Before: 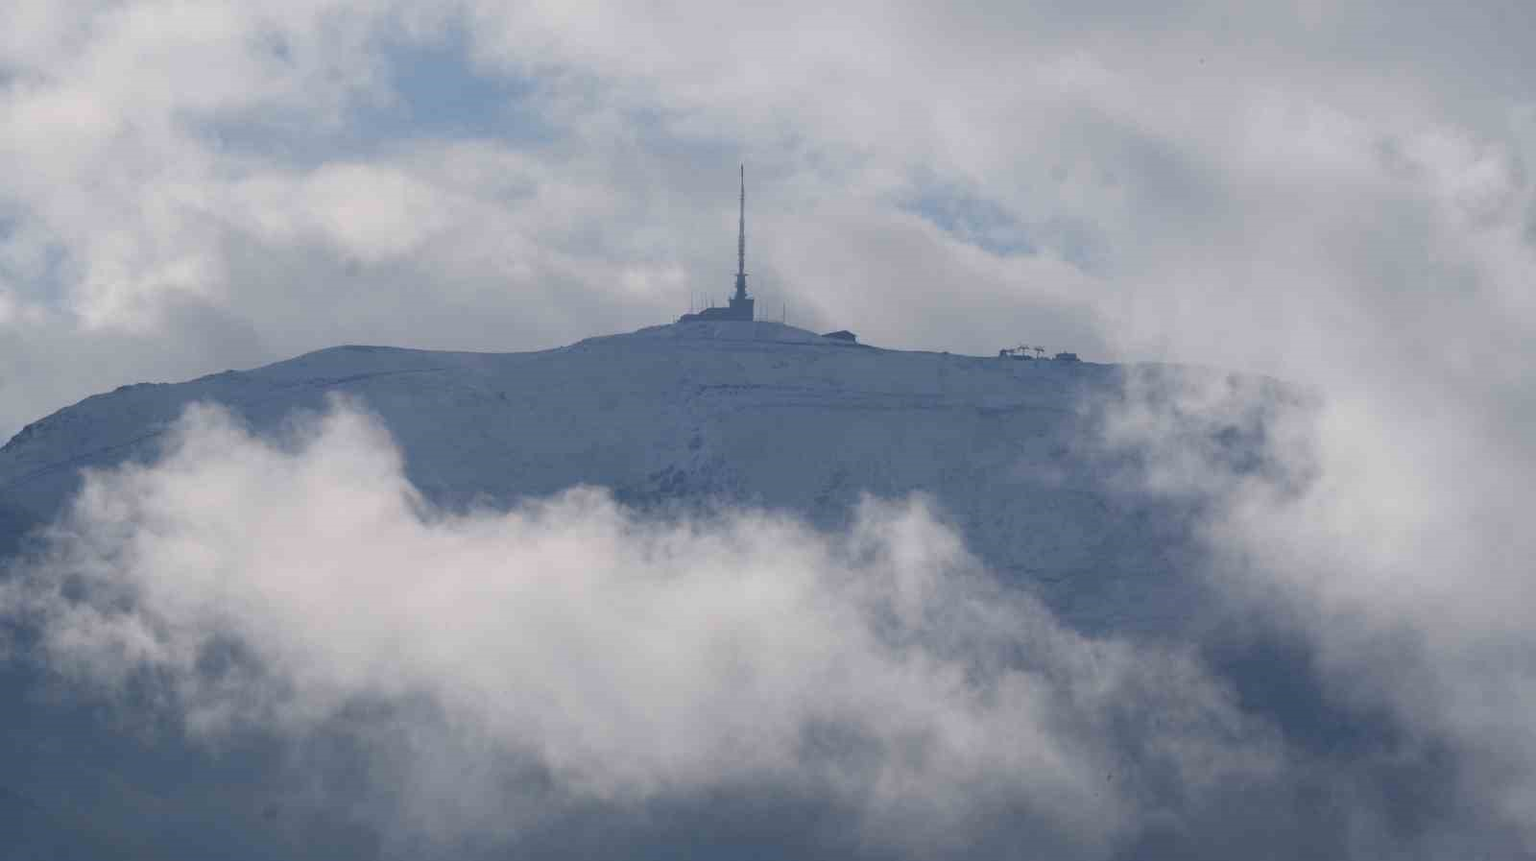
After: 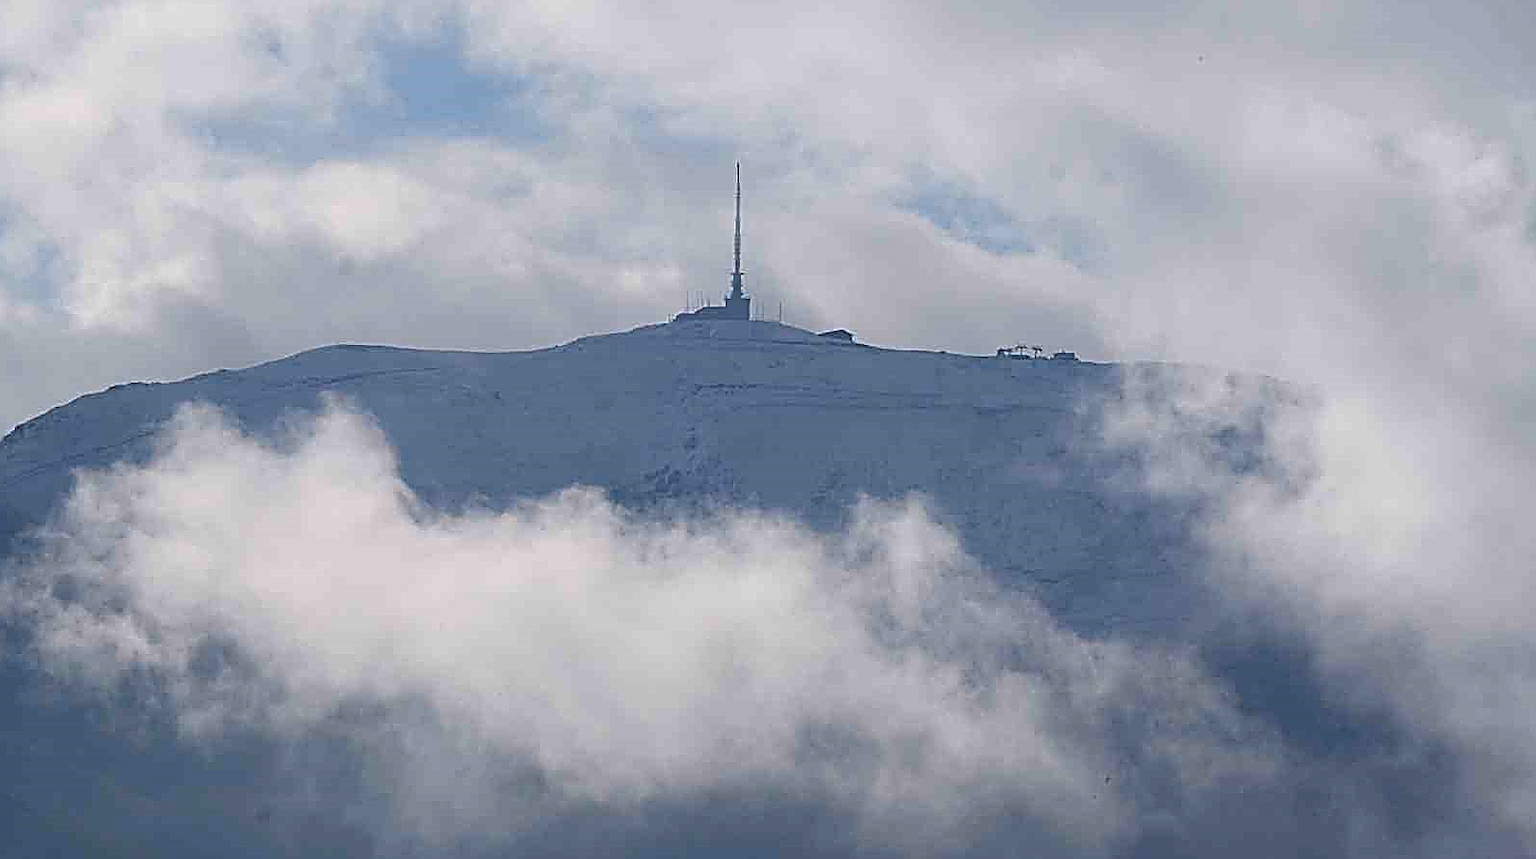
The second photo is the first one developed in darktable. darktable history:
crop and rotate: left 0.597%, top 0.337%, bottom 0.364%
color balance rgb: highlights gain › luminance 14.639%, perceptual saturation grading › global saturation 19.397%
sharpen: amount 1.994
